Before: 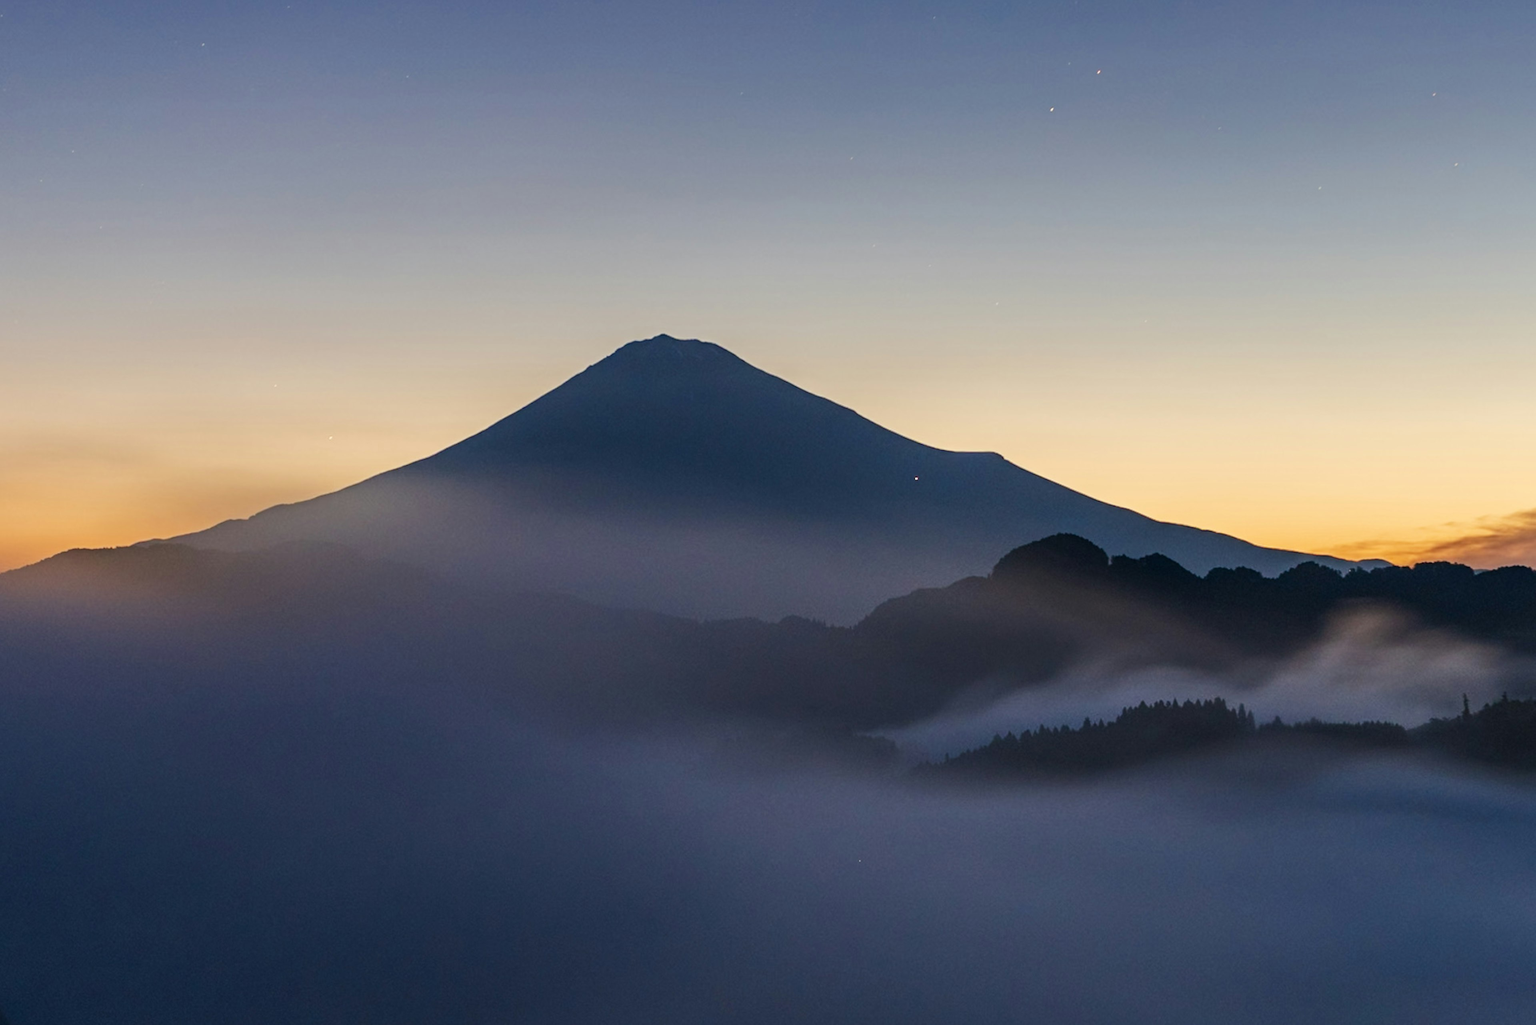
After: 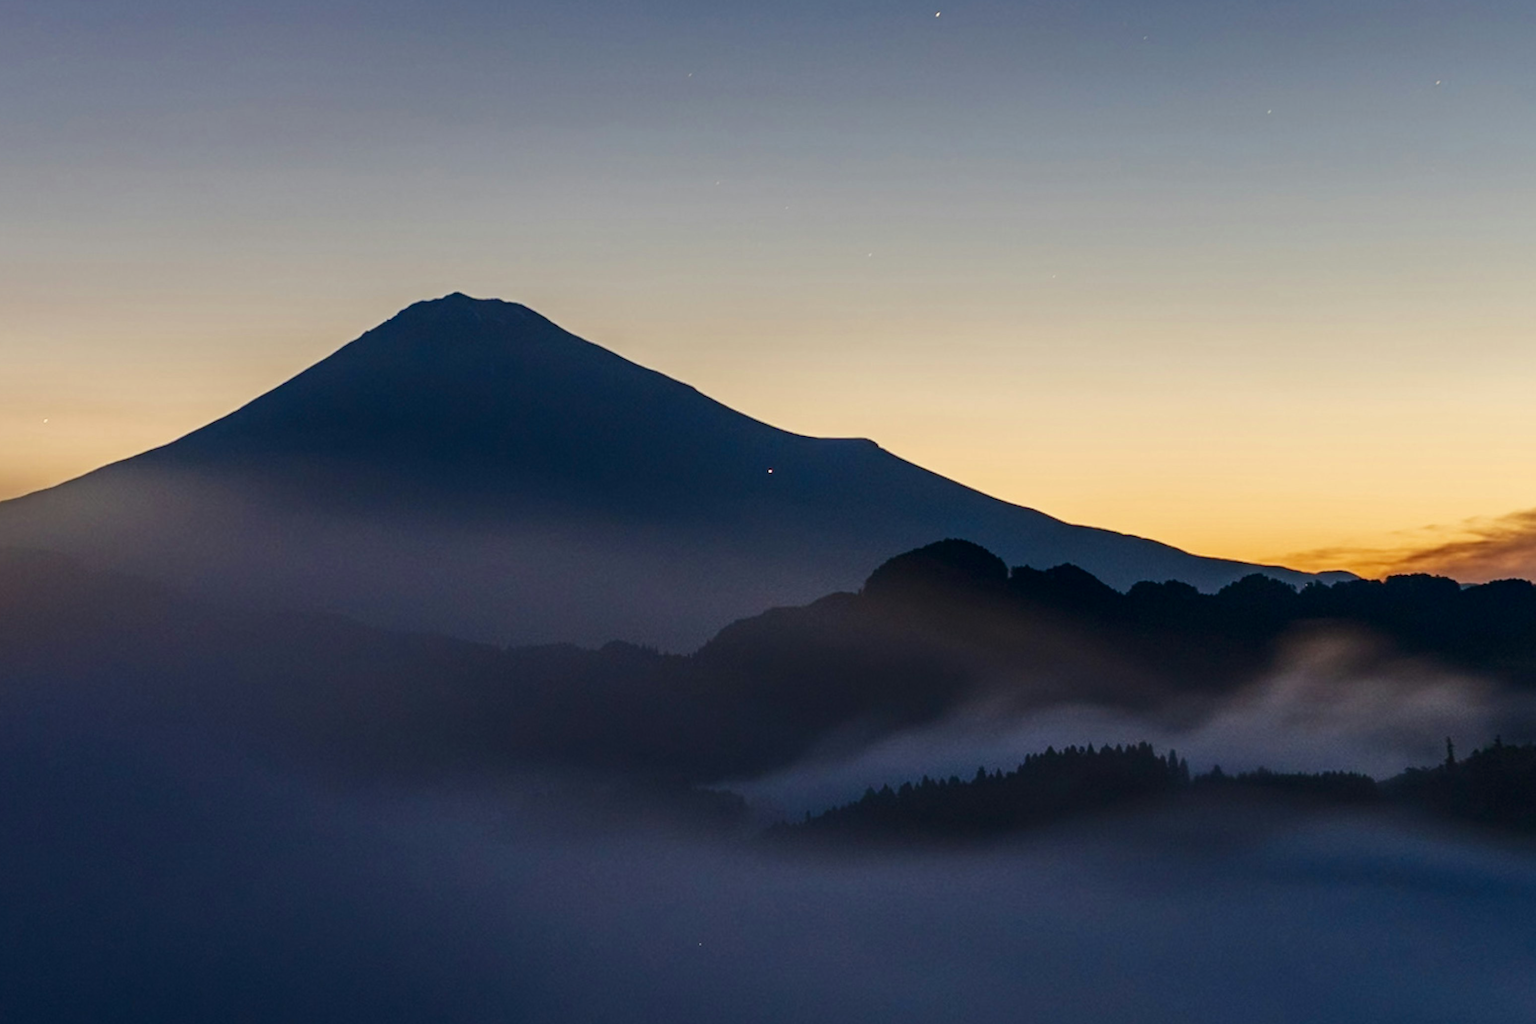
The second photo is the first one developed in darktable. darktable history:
crop: left 19.159%, top 9.58%, bottom 9.58%
contrast brightness saturation: contrast 0.07, brightness -0.13, saturation 0.06
